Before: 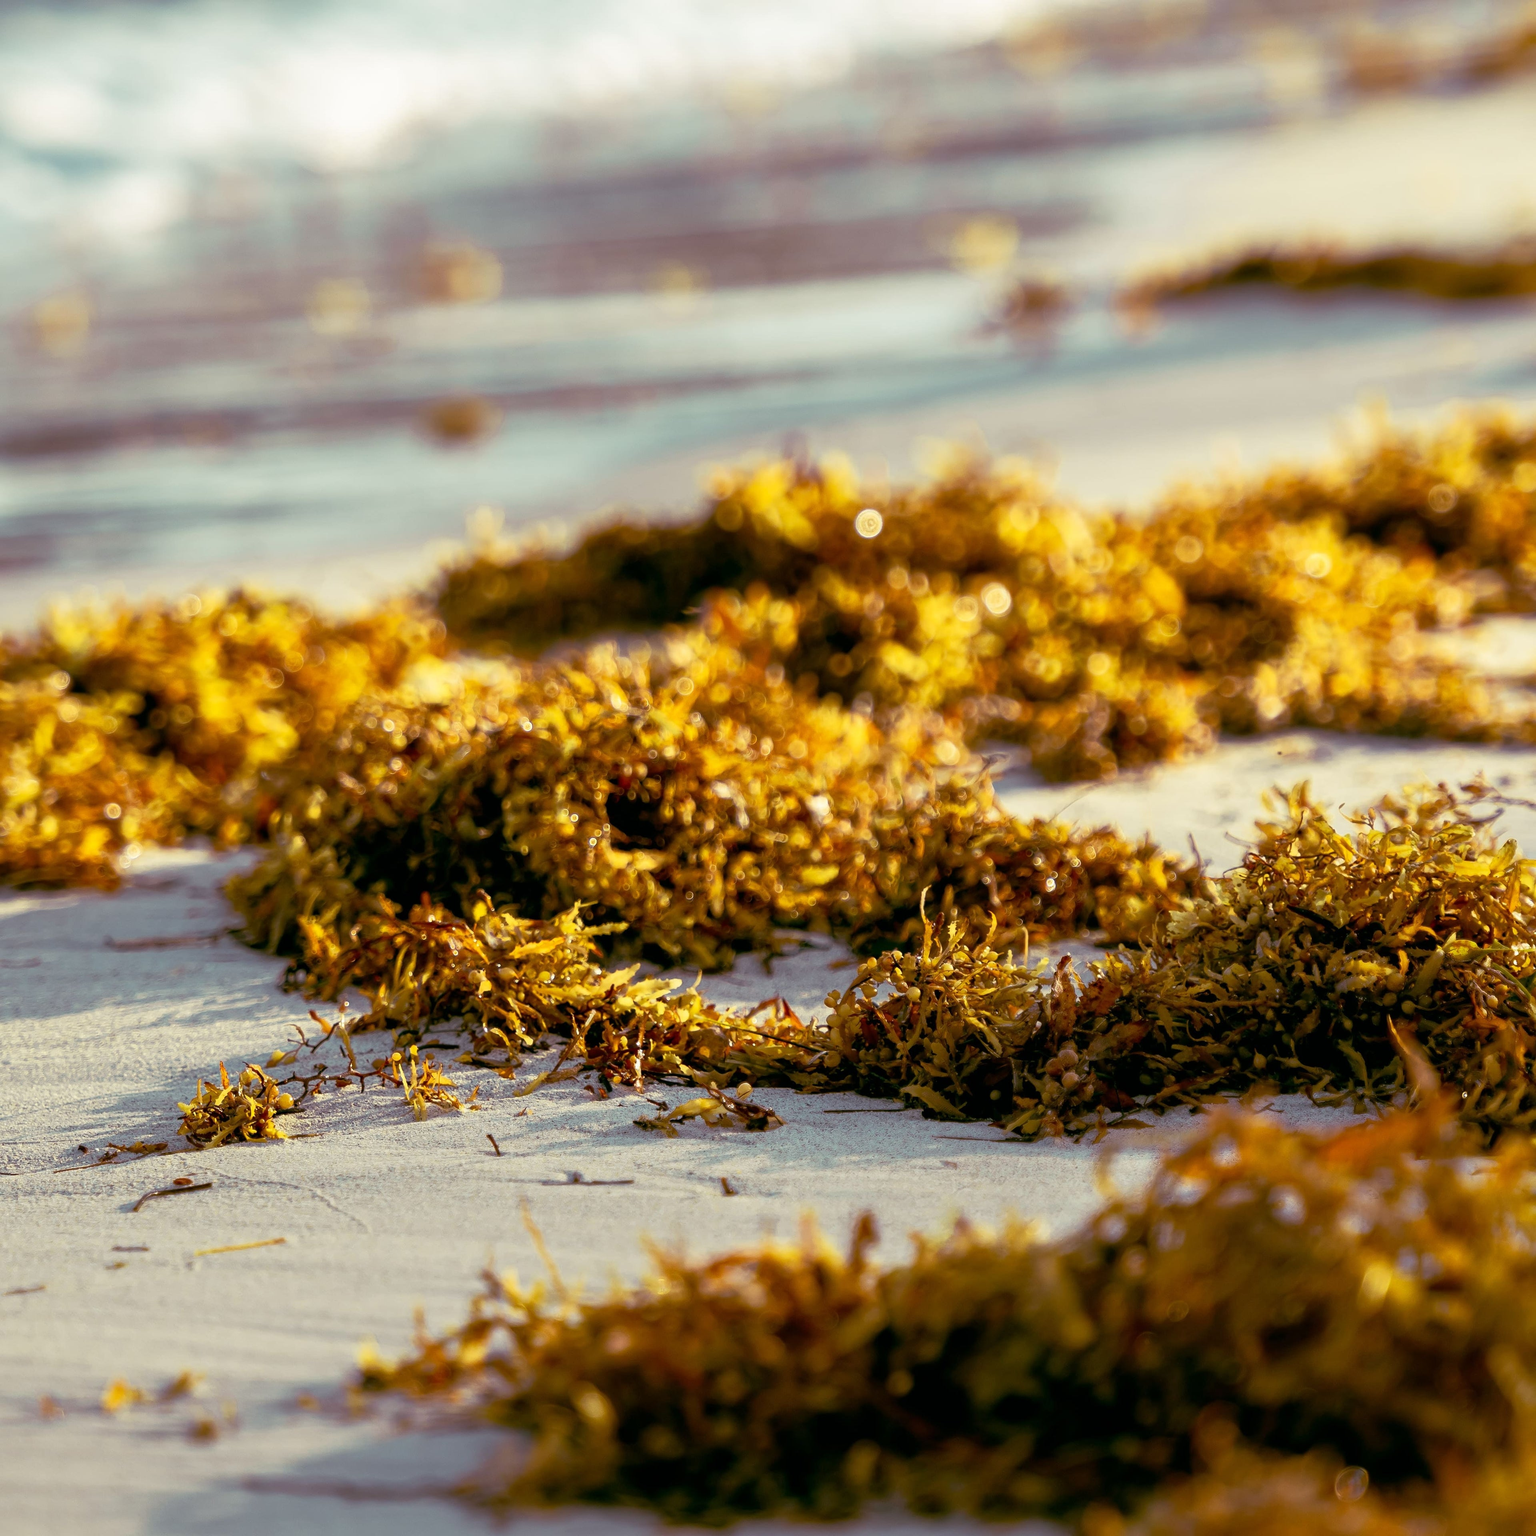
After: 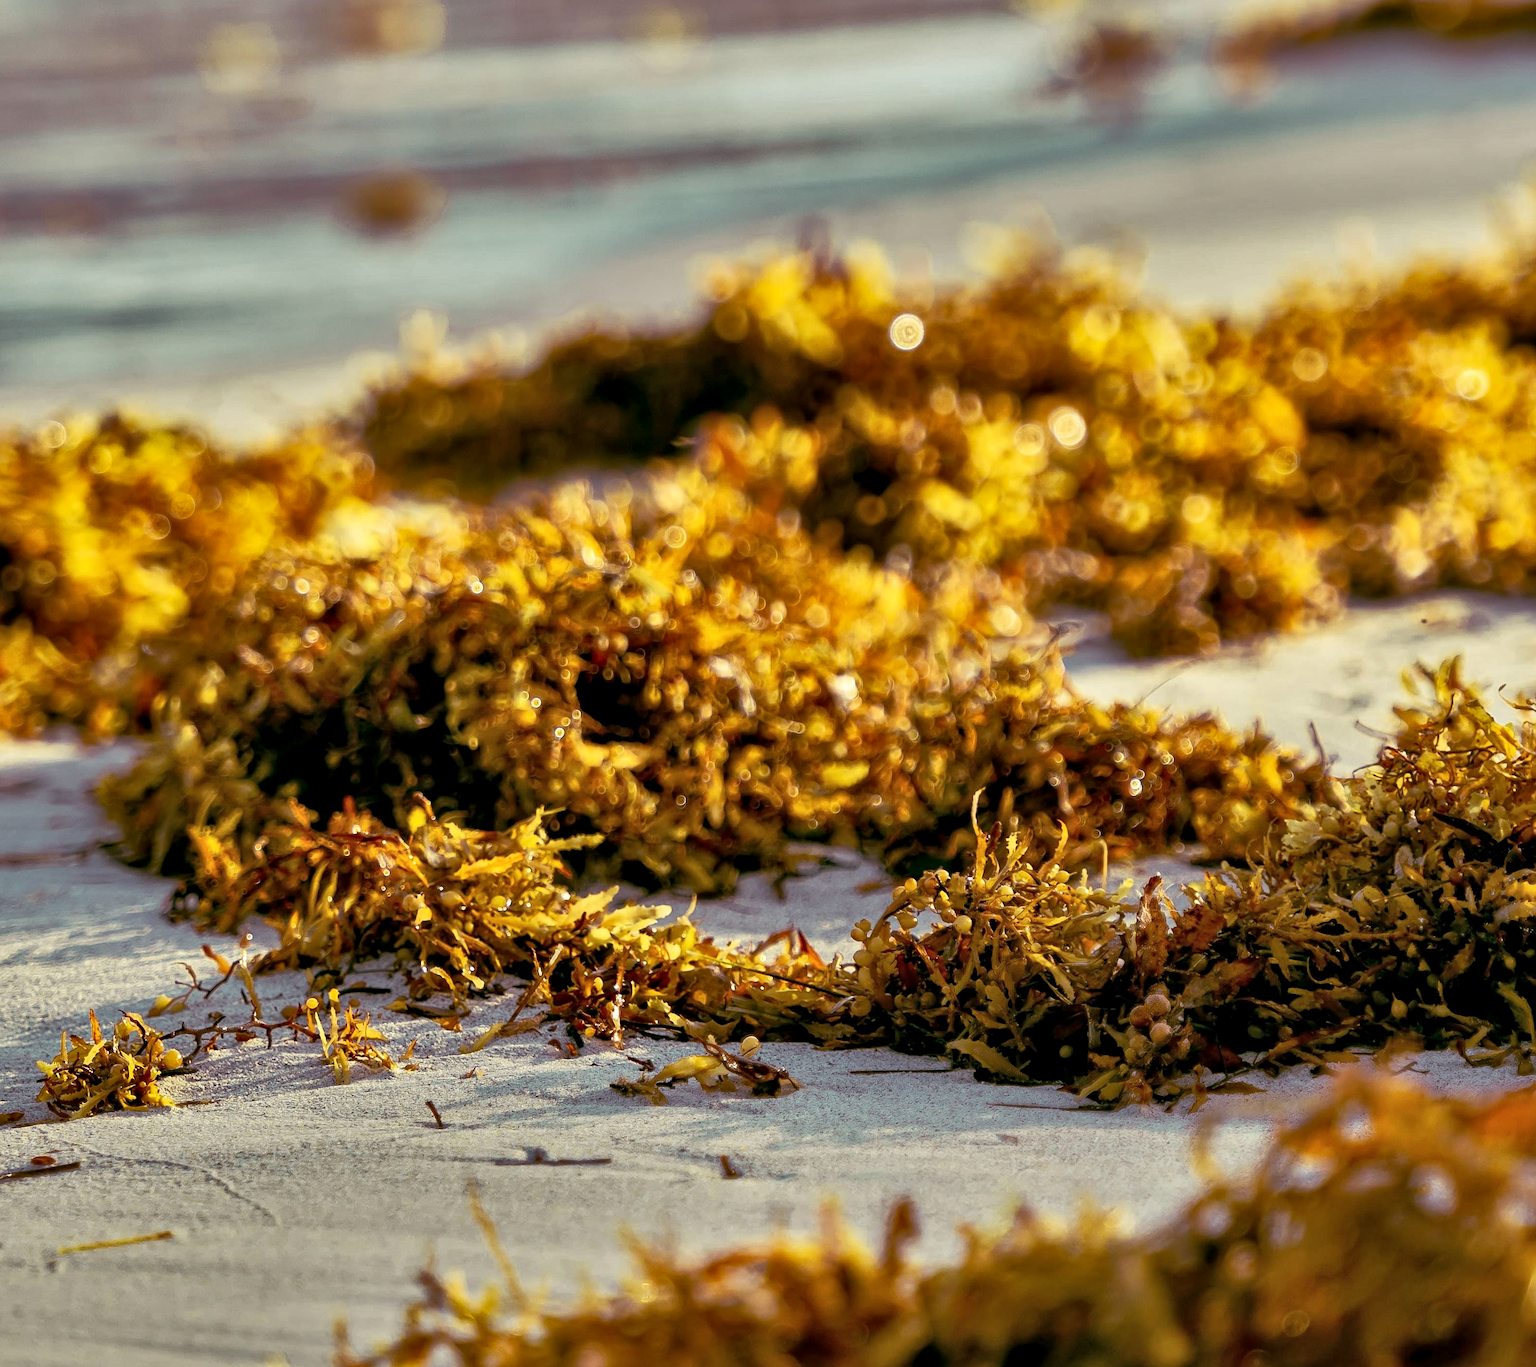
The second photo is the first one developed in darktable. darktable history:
shadows and highlights: radius 108.52, shadows 44.07, highlights -67.8, low approximation 0.01, soften with gaussian
local contrast: highlights 100%, shadows 100%, detail 120%, midtone range 0.2
sharpen: amount 0.2
crop: left 9.712%, top 16.928%, right 10.845%, bottom 12.332%
